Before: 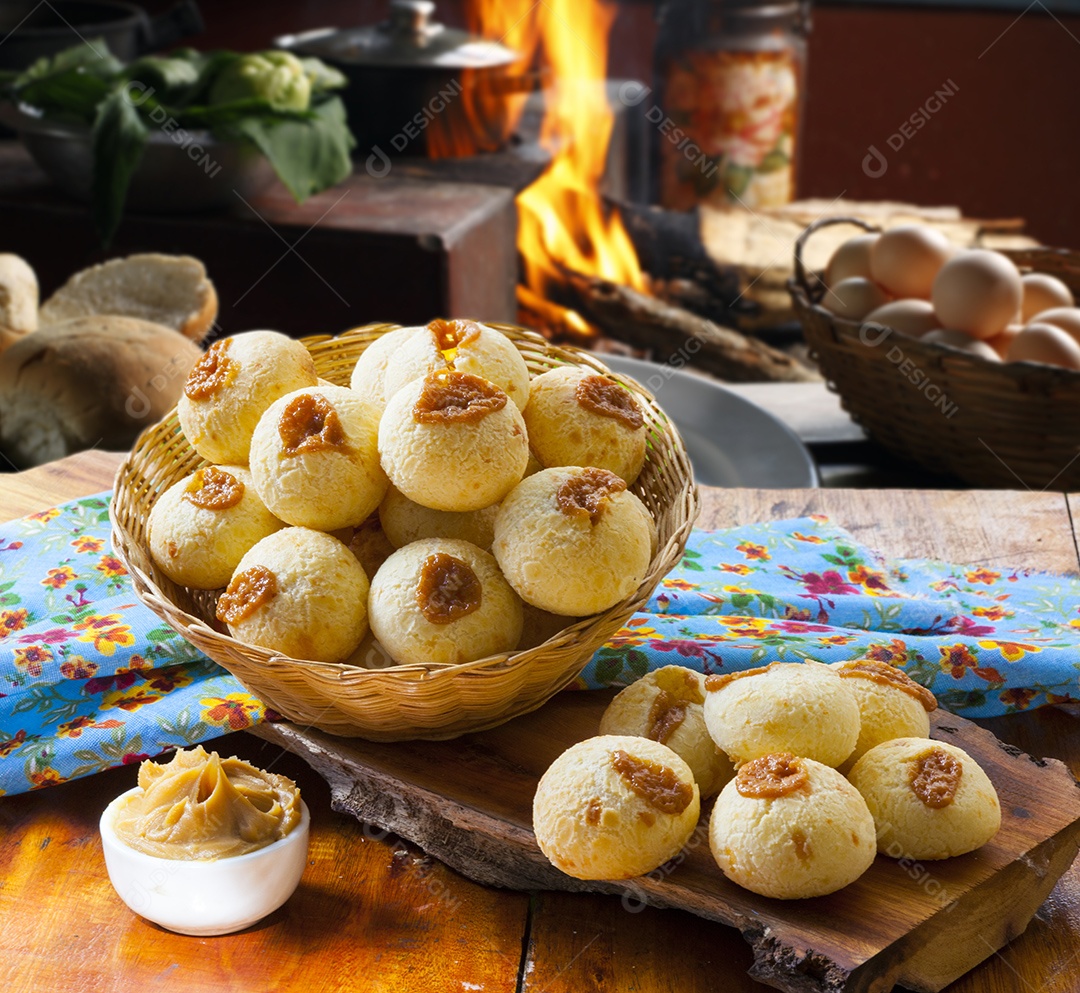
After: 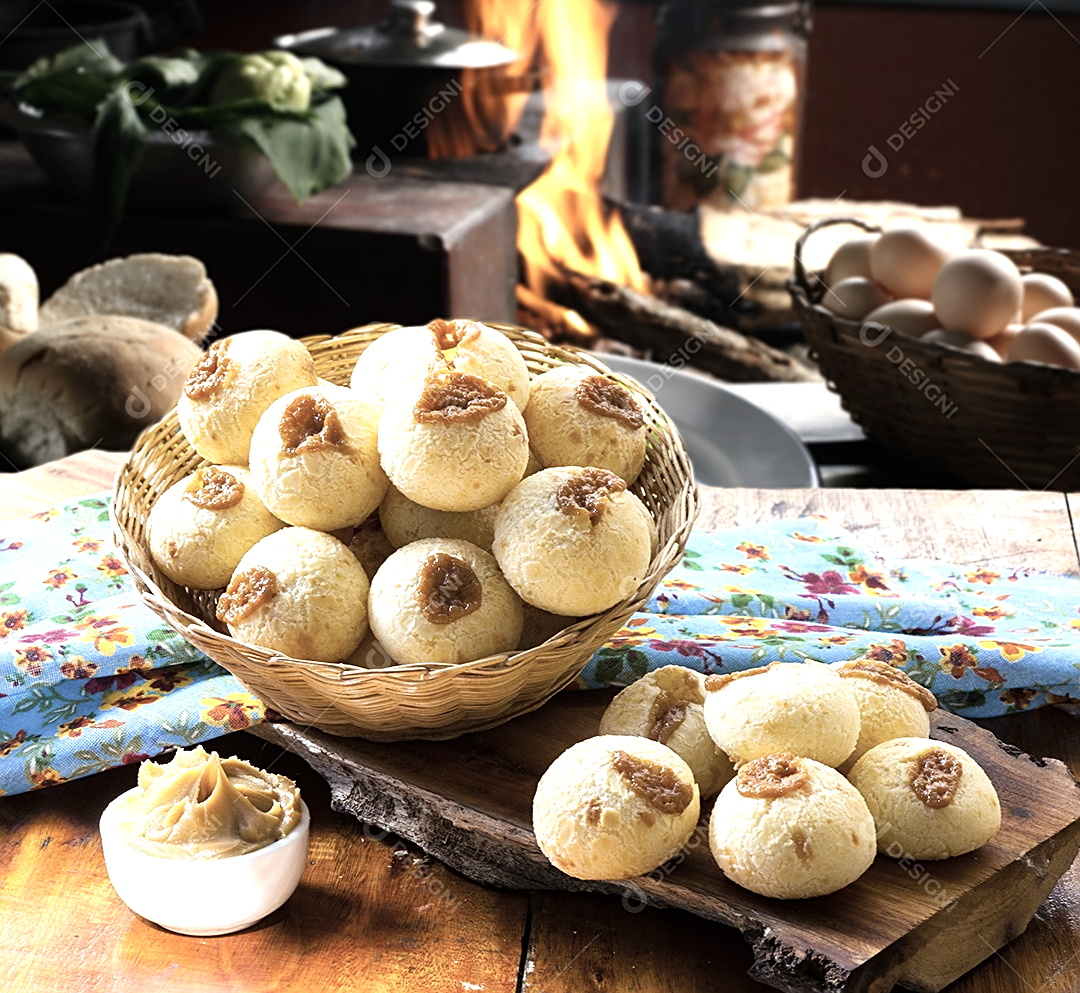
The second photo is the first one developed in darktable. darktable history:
sharpen: amount 0.473
tone equalizer: -8 EV -0.78 EV, -7 EV -0.7 EV, -6 EV -0.617 EV, -5 EV -0.374 EV, -3 EV 0.395 EV, -2 EV 0.6 EV, -1 EV 0.688 EV, +0 EV 0.724 EV
contrast brightness saturation: contrast 0.096, saturation -0.368
